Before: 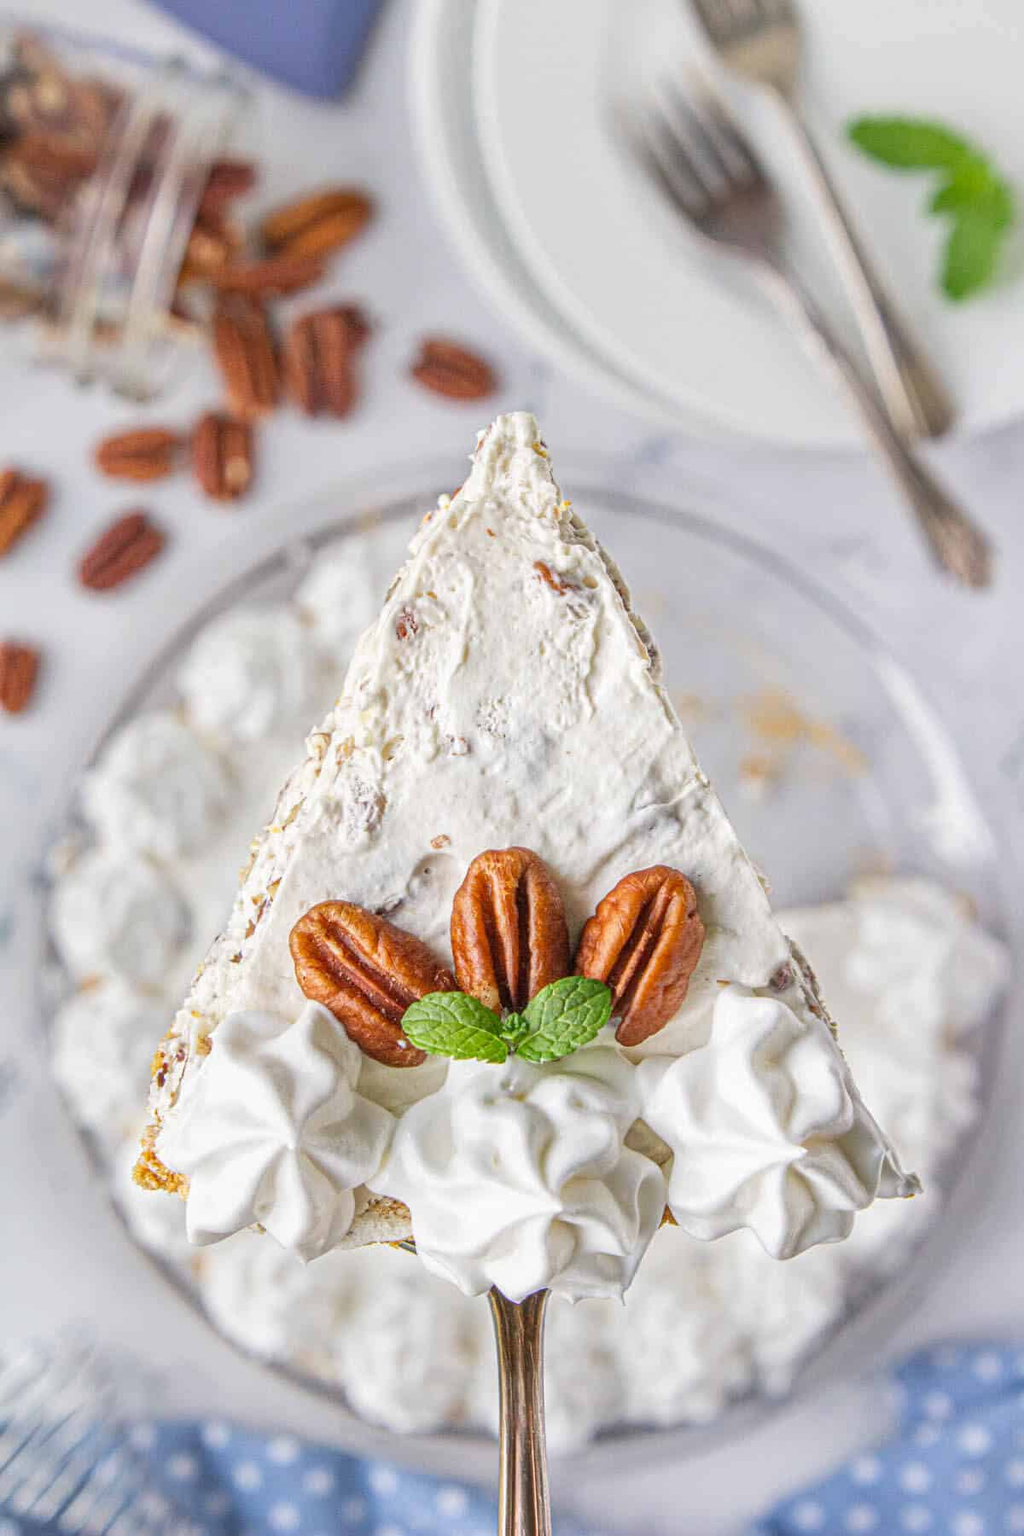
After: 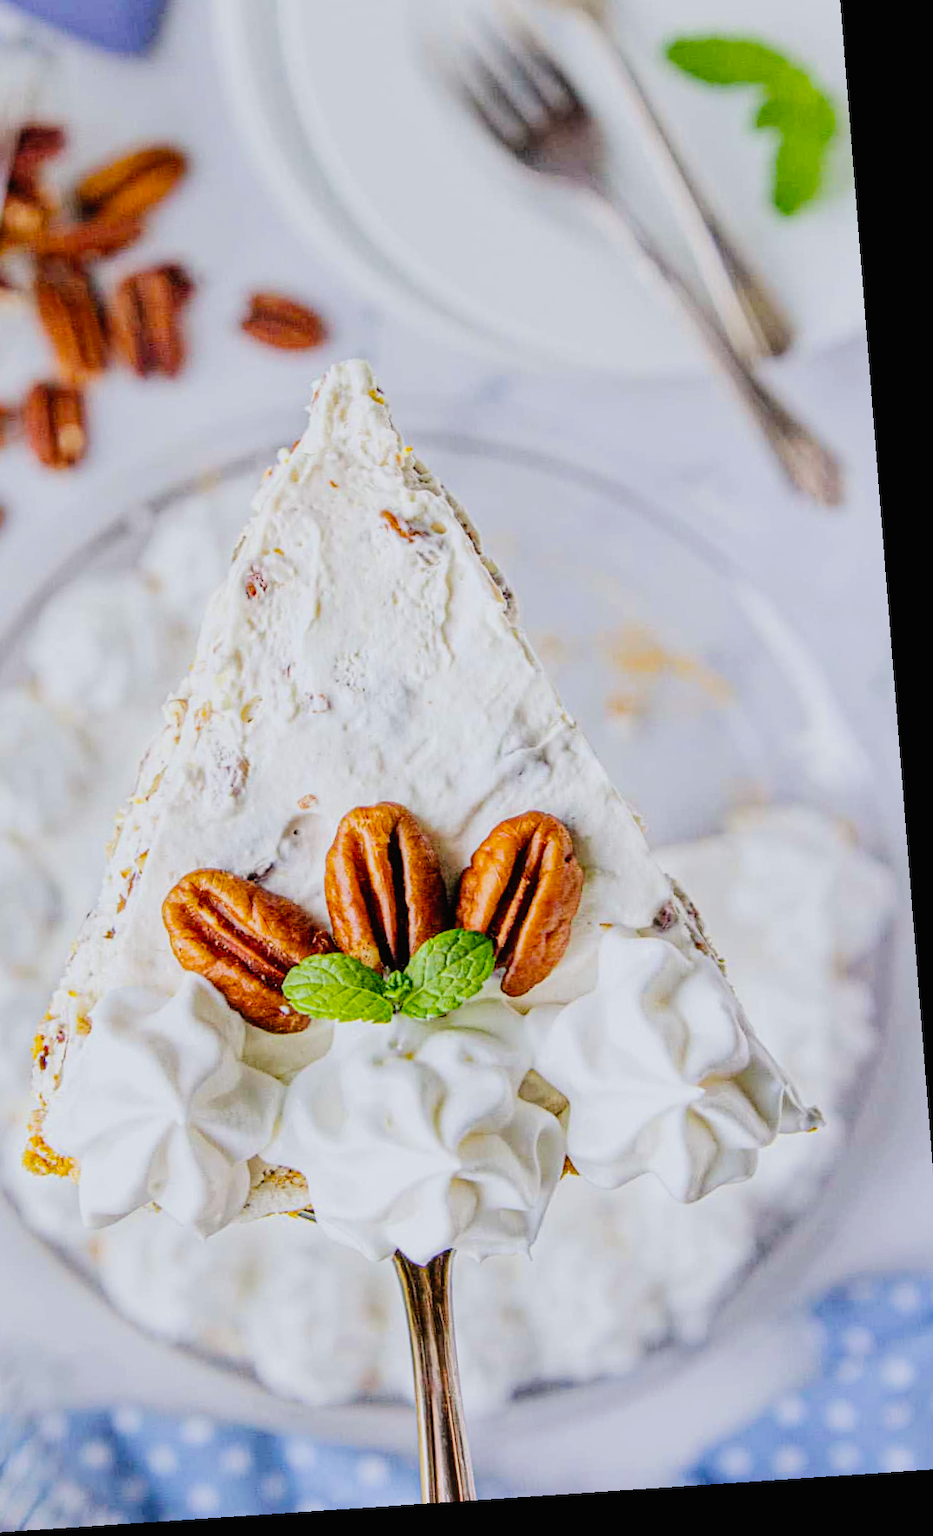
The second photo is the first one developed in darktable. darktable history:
exposure: compensate highlight preservation false
crop and rotate: left 17.959%, top 5.771%, right 1.742%
tone curve: curves: ch0 [(0, 0) (0.003, 0.016) (0.011, 0.015) (0.025, 0.017) (0.044, 0.026) (0.069, 0.034) (0.1, 0.043) (0.136, 0.068) (0.177, 0.119) (0.224, 0.175) (0.277, 0.251) (0.335, 0.328) (0.399, 0.415) (0.468, 0.499) (0.543, 0.58) (0.623, 0.659) (0.709, 0.731) (0.801, 0.807) (0.898, 0.895) (1, 1)], preserve colors none
filmic rgb: black relative exposure -5 EV, hardness 2.88, contrast 1.3
white balance: red 0.974, blue 1.044
color balance rgb: linear chroma grading › global chroma 8.33%, perceptual saturation grading › global saturation 18.52%, global vibrance 7.87%
rotate and perspective: rotation -4.2°, shear 0.006, automatic cropping off
